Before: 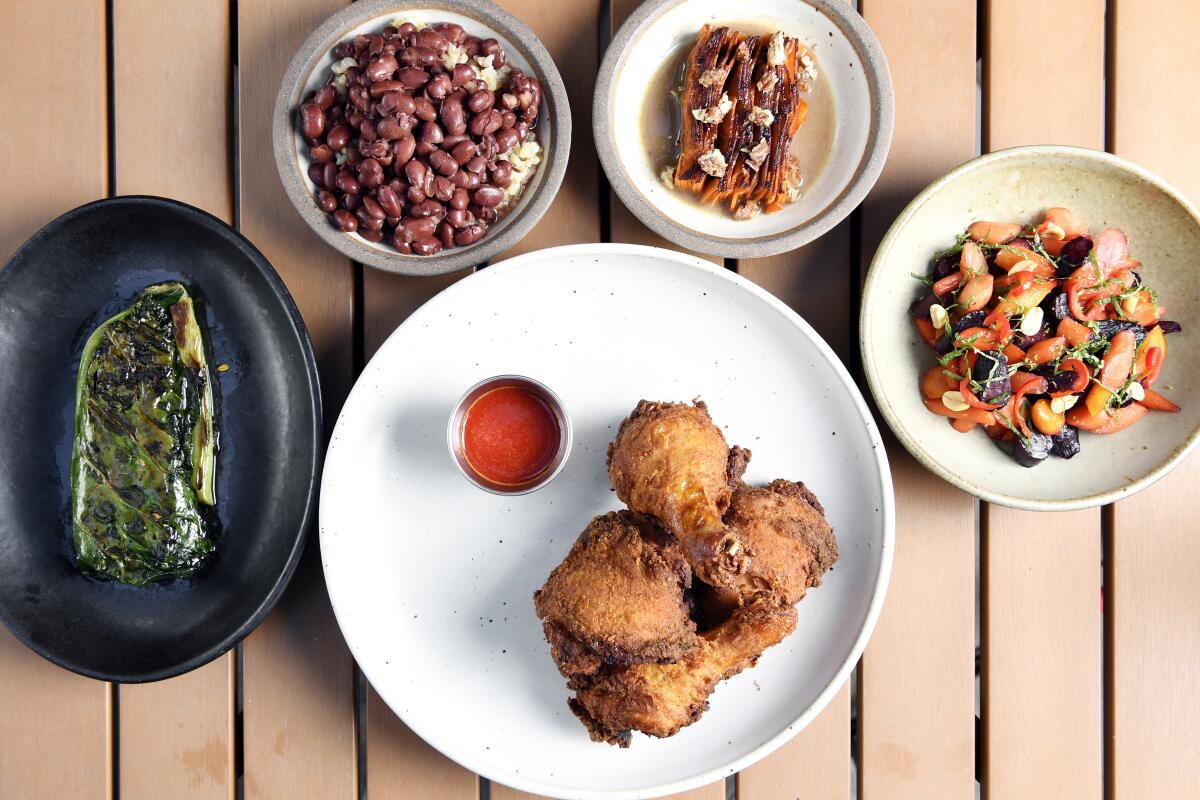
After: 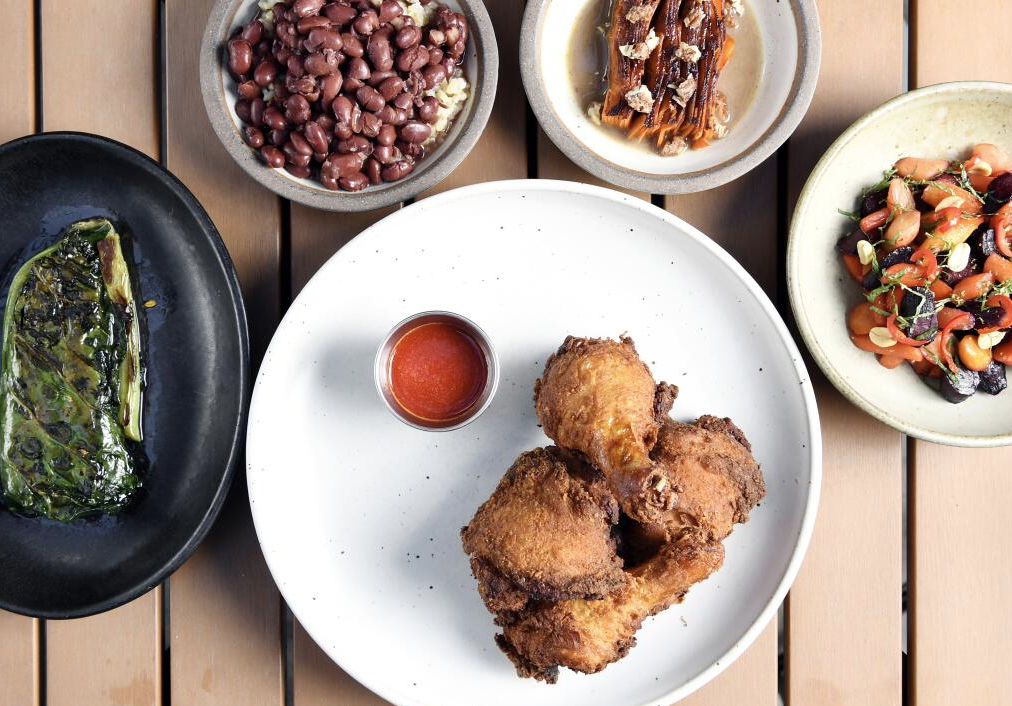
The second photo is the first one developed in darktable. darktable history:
contrast brightness saturation: saturation -0.103
crop: left 6.104%, top 8.066%, right 9.544%, bottom 3.669%
